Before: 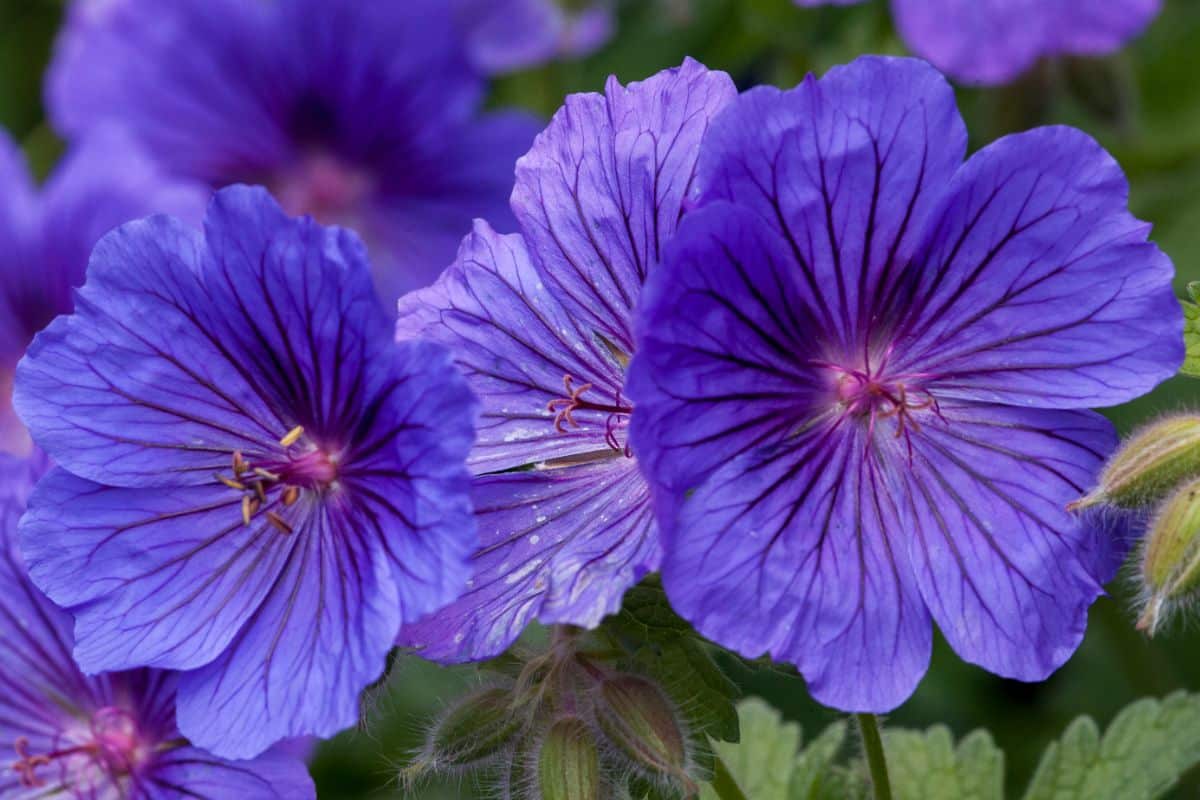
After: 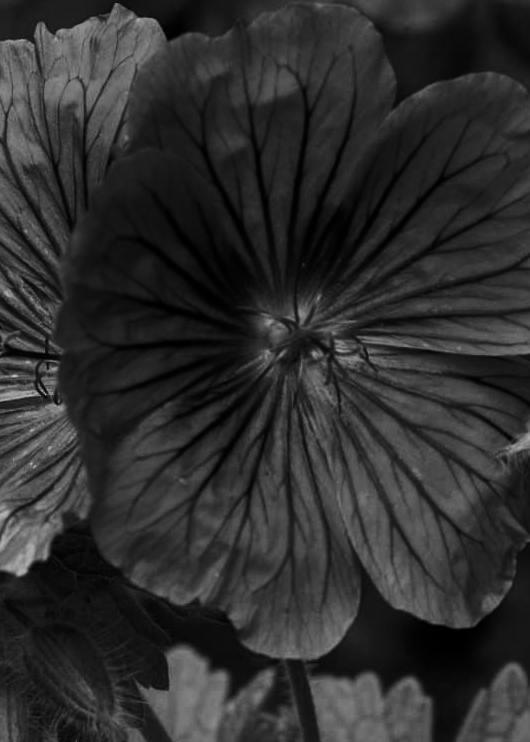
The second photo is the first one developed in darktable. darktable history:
contrast brightness saturation: contrast 0.22, brightness -0.19, saturation 0.24
monochrome: a -4.13, b 5.16, size 1
white balance: red 0.931, blue 1.11
crop: left 47.628%, top 6.643%, right 7.874%
